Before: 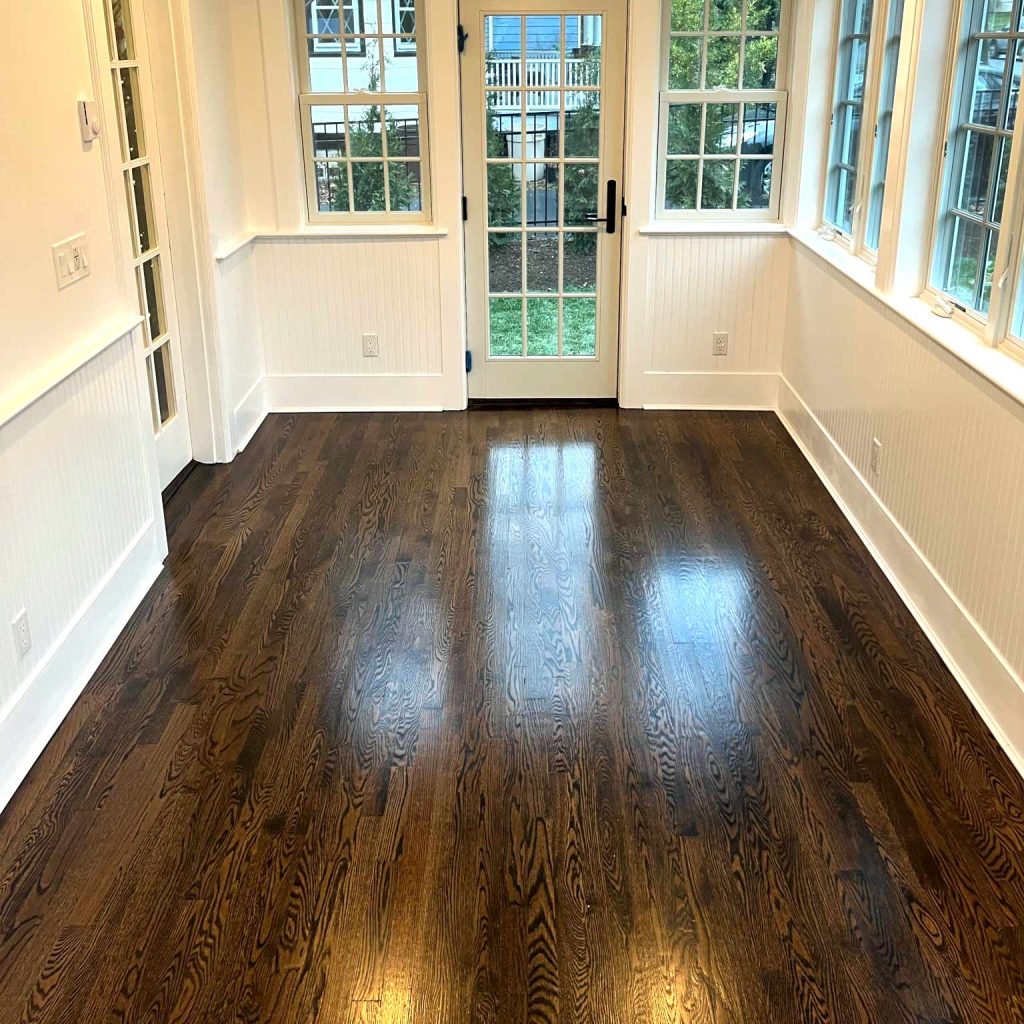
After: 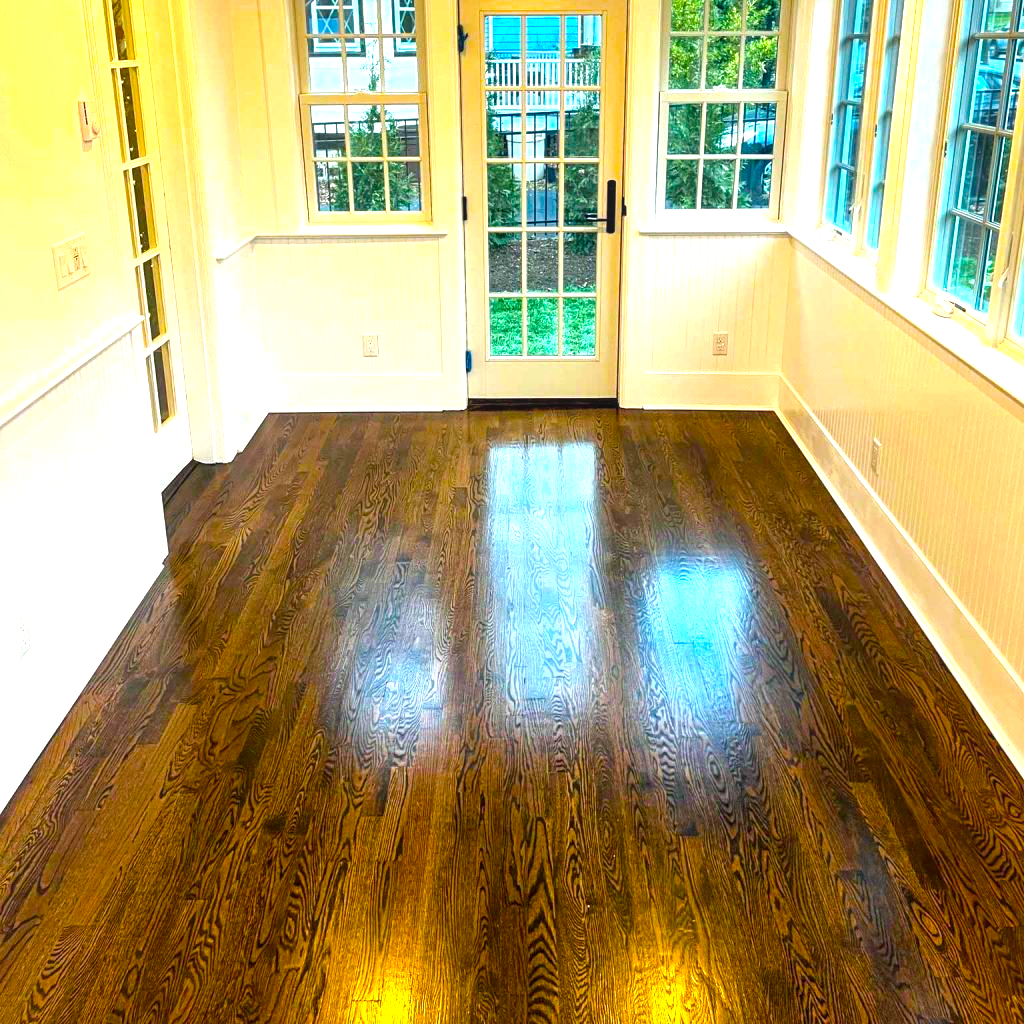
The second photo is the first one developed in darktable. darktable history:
exposure: black level correction 0, exposure 0.7 EV, compensate exposure bias true, compensate highlight preservation false
local contrast: on, module defaults
color balance rgb: linear chroma grading › global chroma 23.15%, perceptual saturation grading › global saturation 28.7%, perceptual saturation grading › mid-tones 12.04%, perceptual saturation grading › shadows 10.19%, global vibrance 22.22%
